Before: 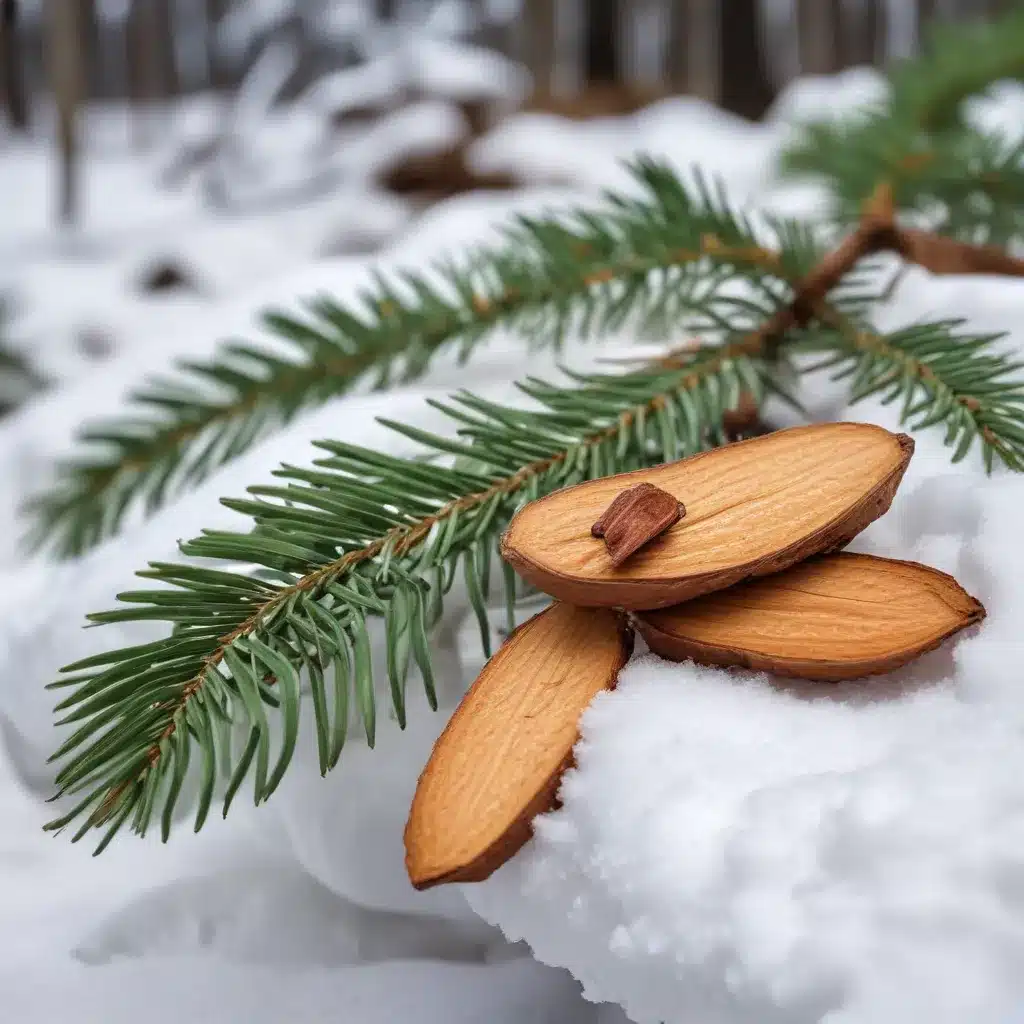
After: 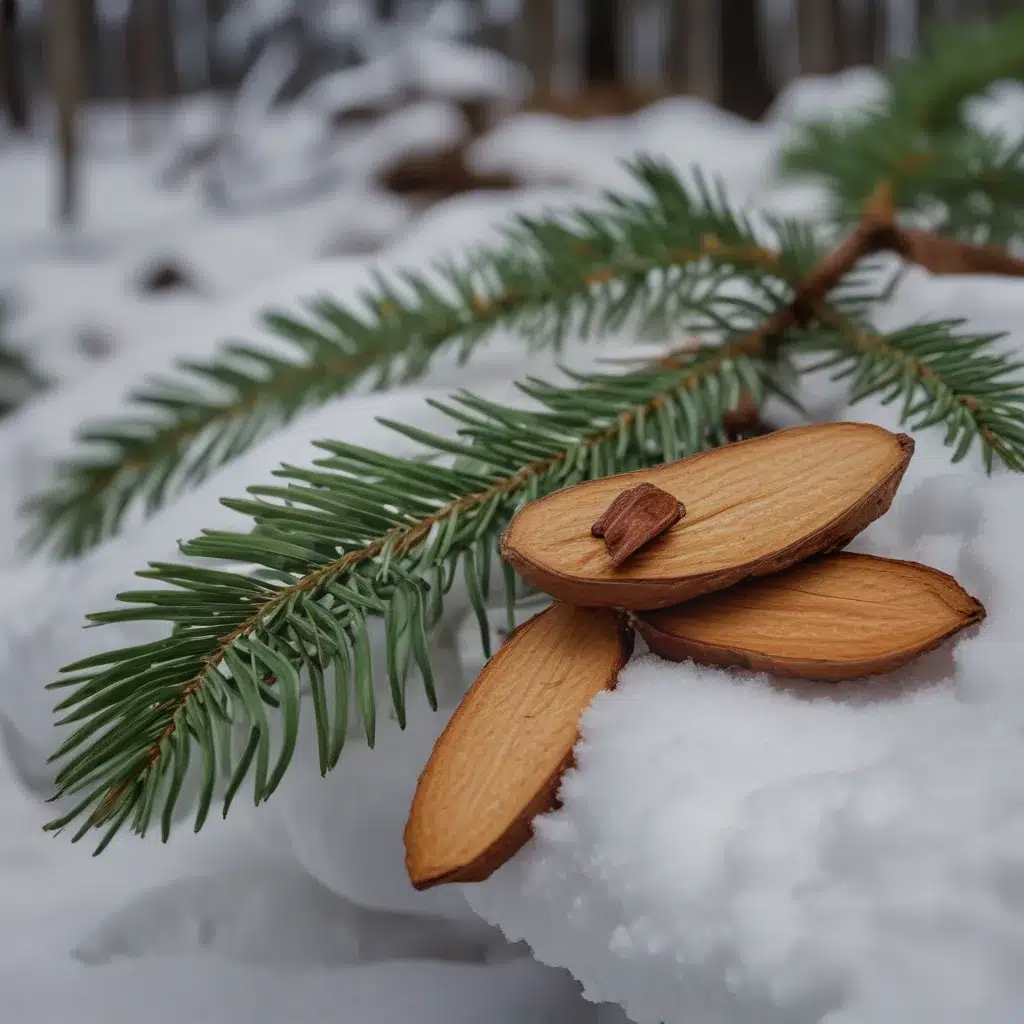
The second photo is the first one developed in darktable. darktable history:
bloom: on, module defaults
shadows and highlights: radius 331.84, shadows 53.55, highlights -100, compress 94.63%, highlights color adjustment 73.23%, soften with gaussian
exposure: black level correction 0, exposure -0.766 EV, compensate highlight preservation false
